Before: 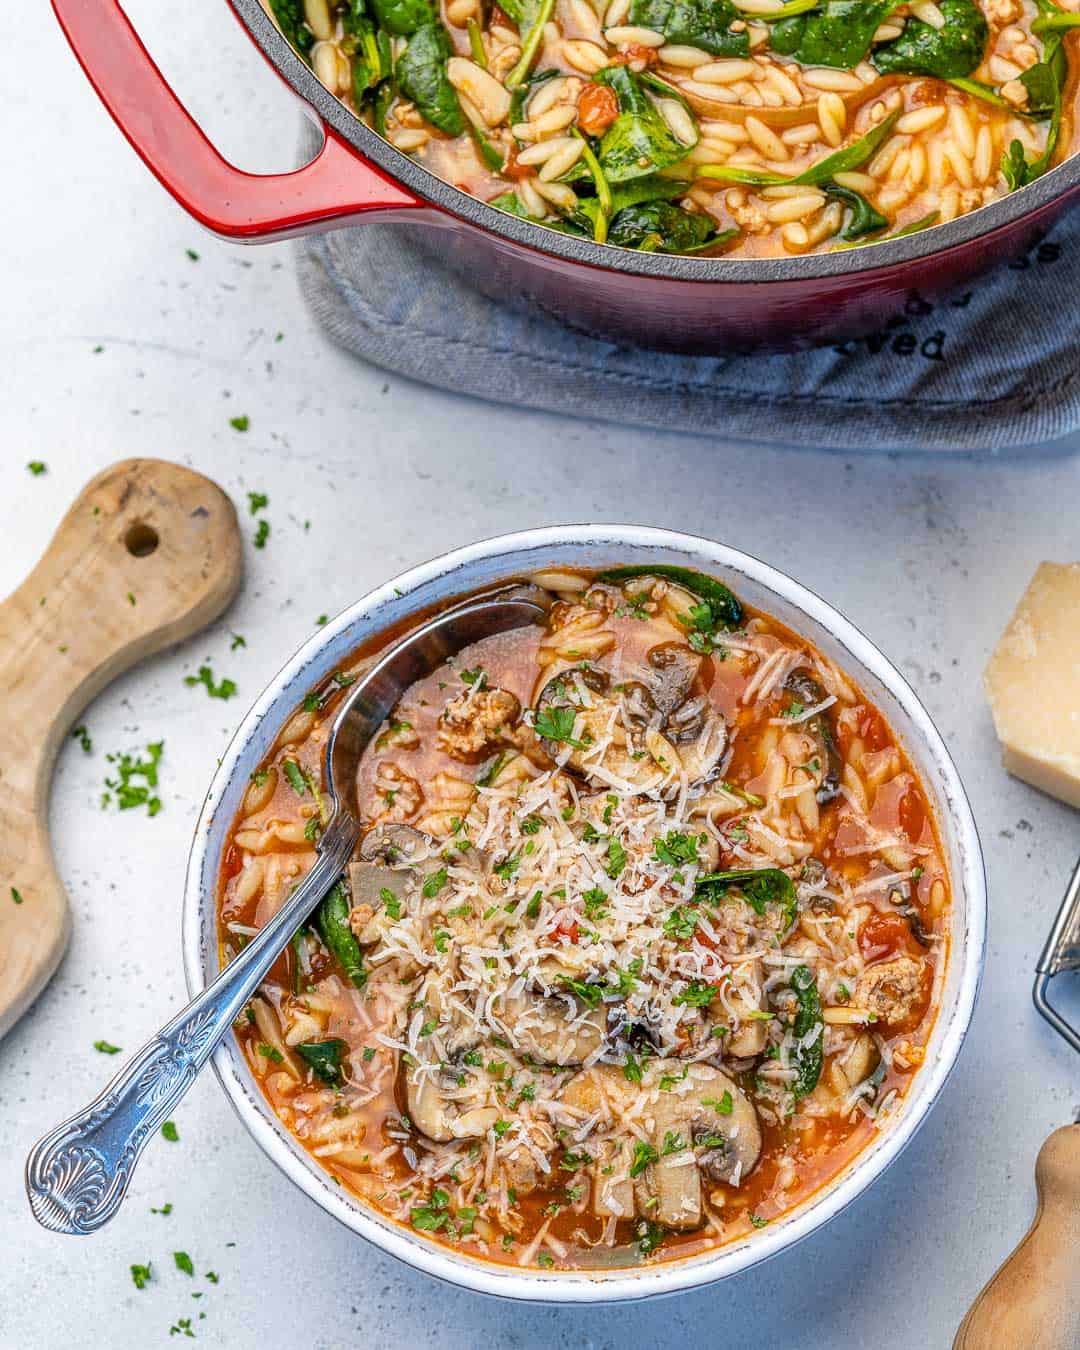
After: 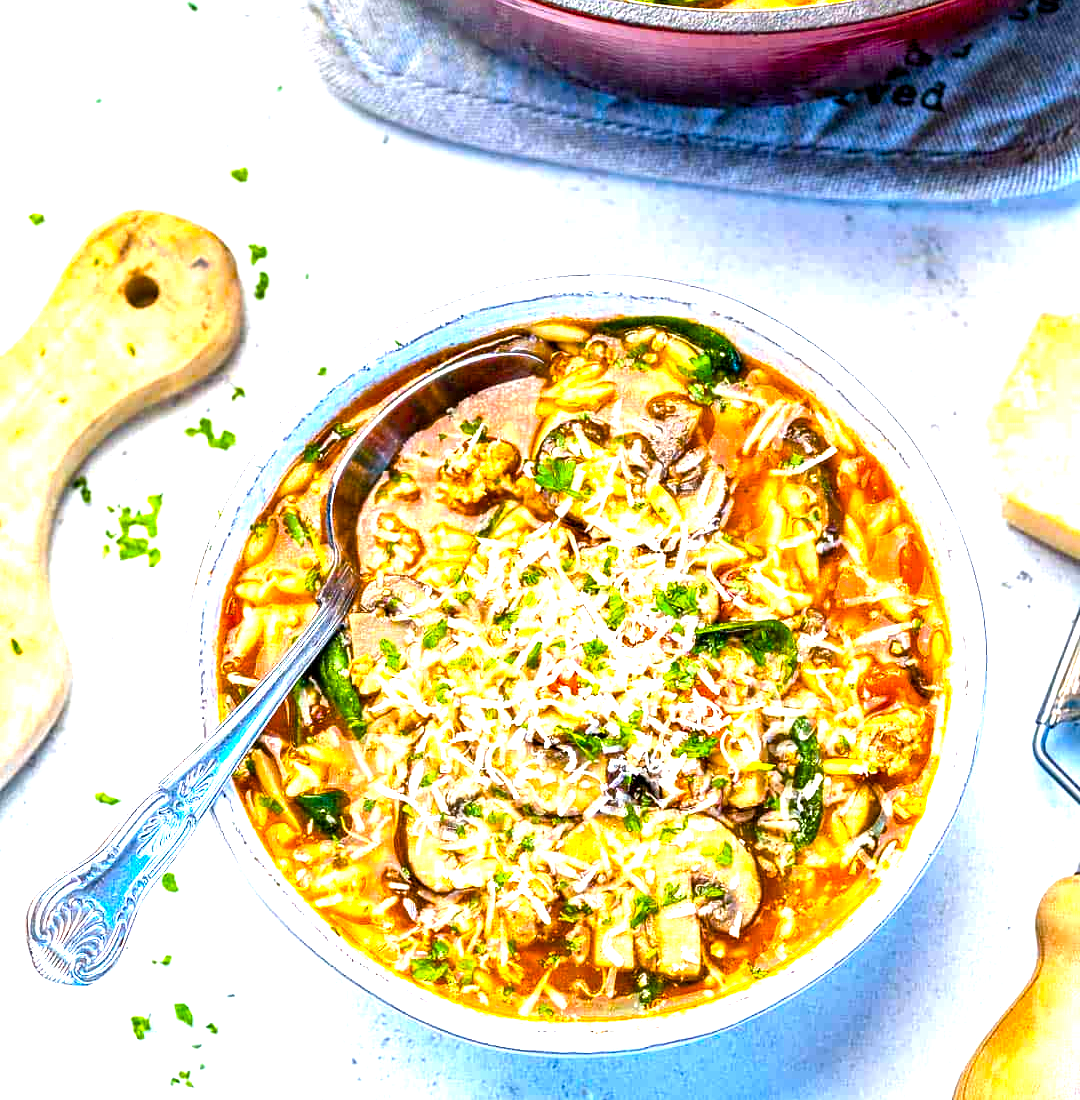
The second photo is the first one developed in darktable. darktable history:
crop and rotate: top 18.507%
color balance rgb: linear chroma grading › global chroma 9%, perceptual saturation grading › global saturation 36%, perceptual saturation grading › shadows 35%, perceptual brilliance grading › global brilliance 15%, perceptual brilliance grading › shadows -35%, global vibrance 15%
exposure: black level correction 0.001, exposure 1.116 EV, compensate highlight preservation false
